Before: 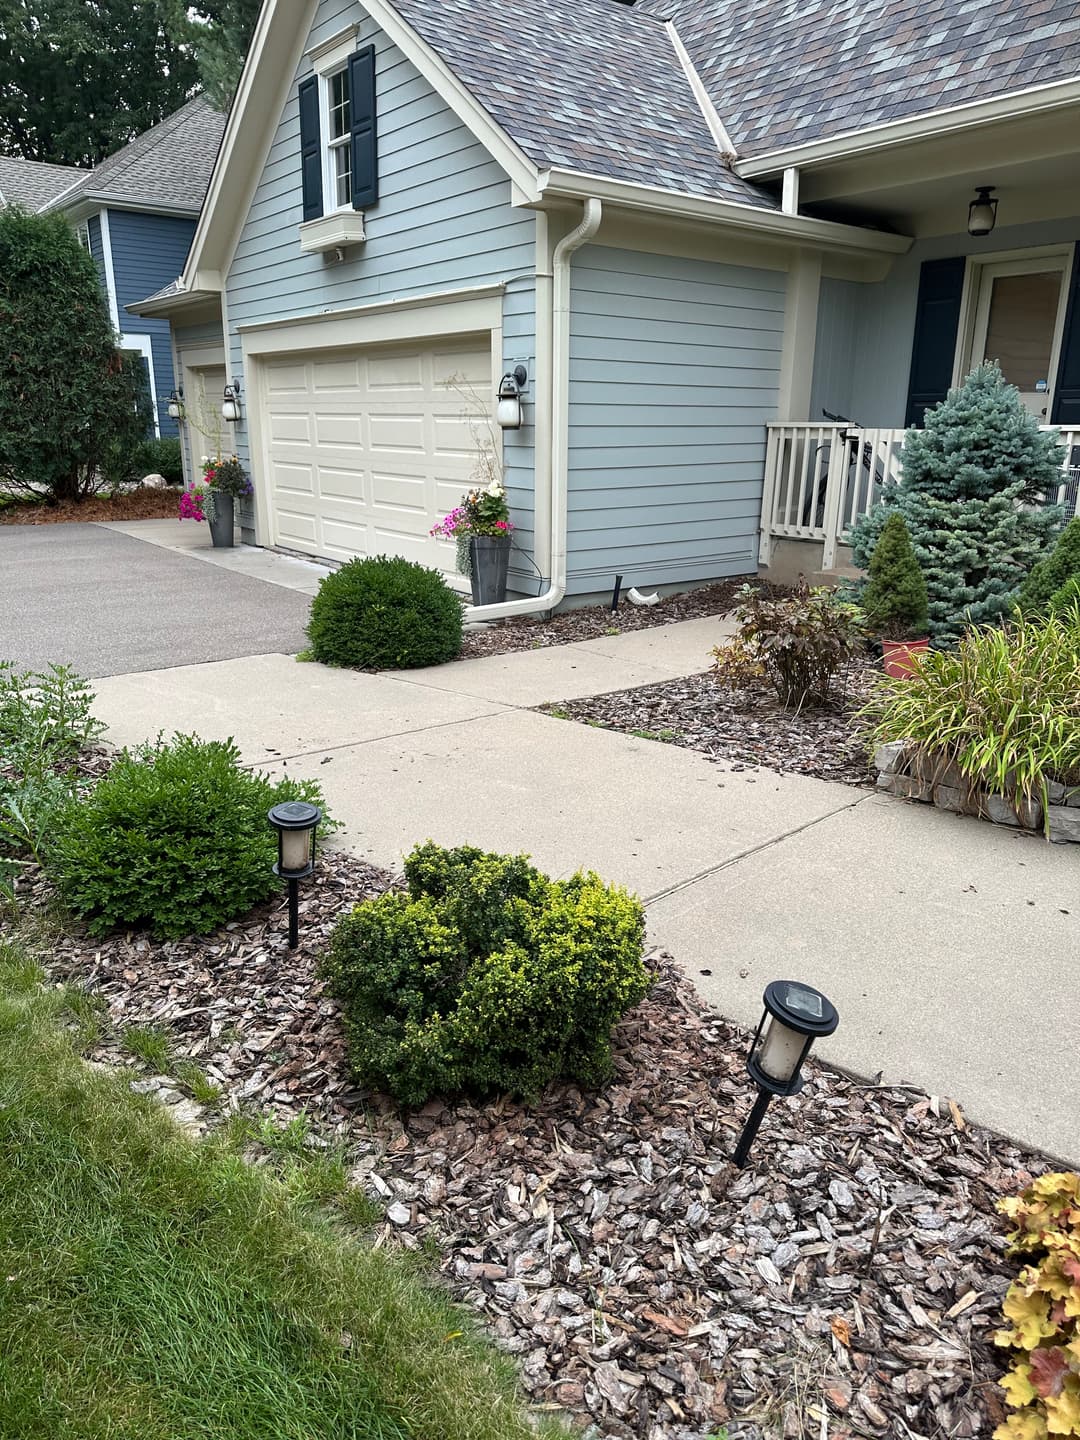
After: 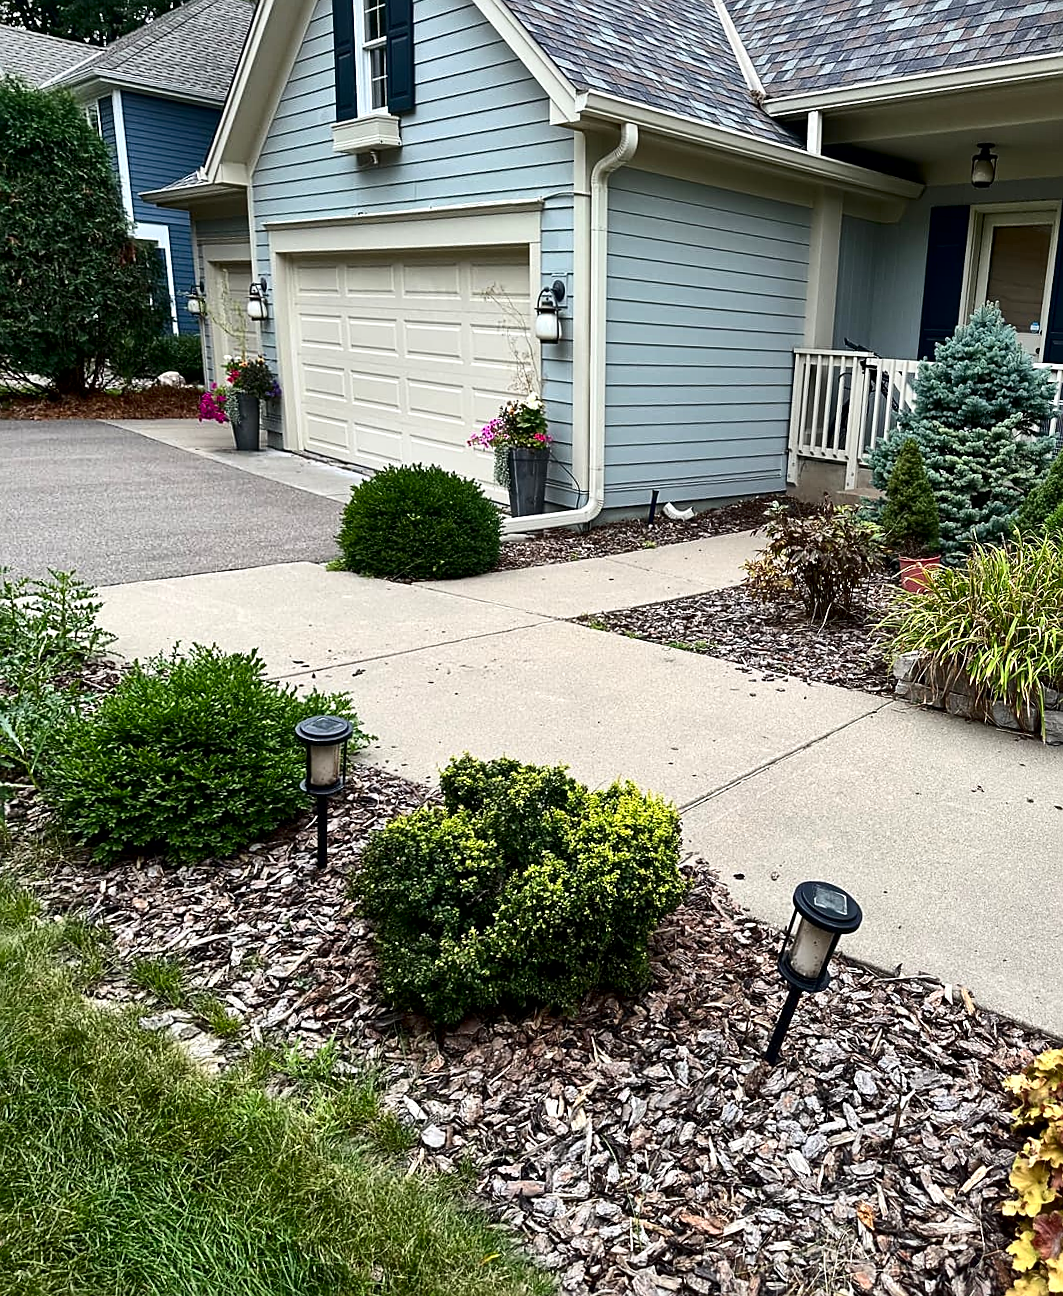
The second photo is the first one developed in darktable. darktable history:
contrast brightness saturation: contrast 0.19, brightness -0.11, saturation 0.21
crop: top 1.049%, right 0.001%
rotate and perspective: rotation -0.013°, lens shift (vertical) -0.027, lens shift (horizontal) 0.178, crop left 0.016, crop right 0.989, crop top 0.082, crop bottom 0.918
sharpen: on, module defaults
color zones: curves: ch0 [(0, 0.558) (0.143, 0.559) (0.286, 0.529) (0.429, 0.505) (0.571, 0.5) (0.714, 0.5) (0.857, 0.5) (1, 0.558)]; ch1 [(0, 0.469) (0.01, 0.469) (0.12, 0.446) (0.248, 0.469) (0.5, 0.5) (0.748, 0.5) (0.99, 0.469) (1, 0.469)]
color correction: saturation 0.98
local contrast: mode bilateral grid, contrast 20, coarseness 50, detail 120%, midtone range 0.2
shadows and highlights: shadows 52.34, highlights -28.23, soften with gaussian
